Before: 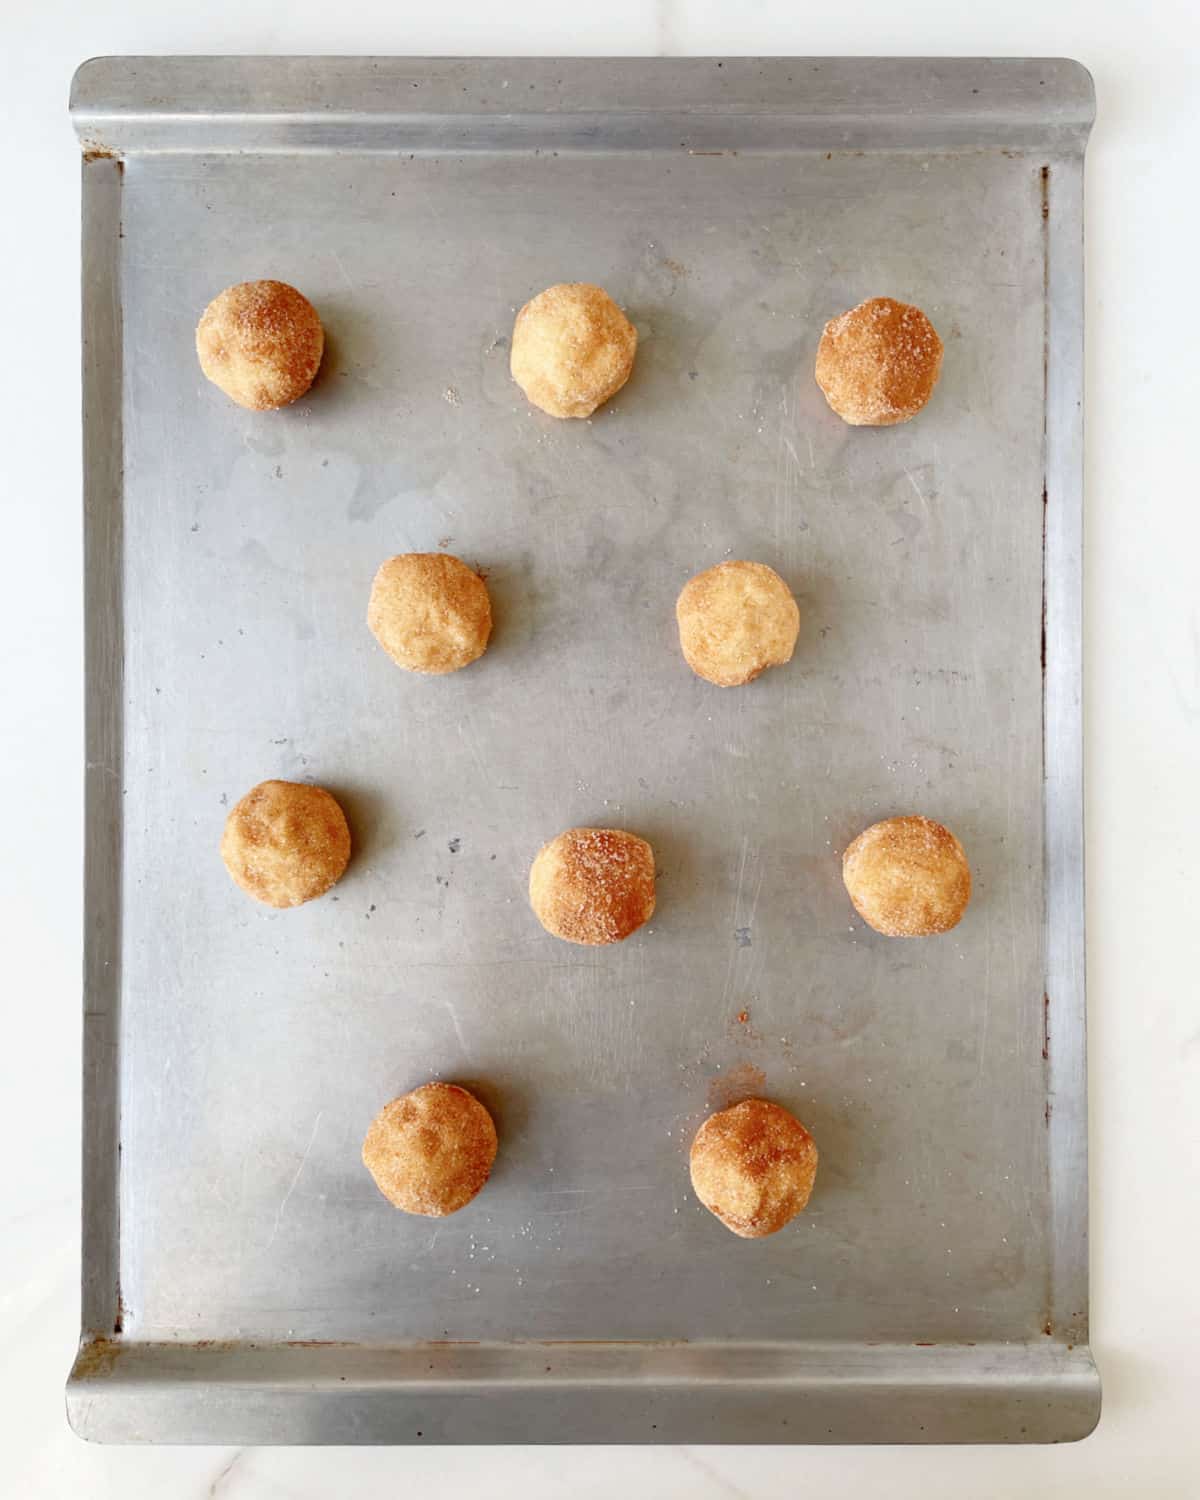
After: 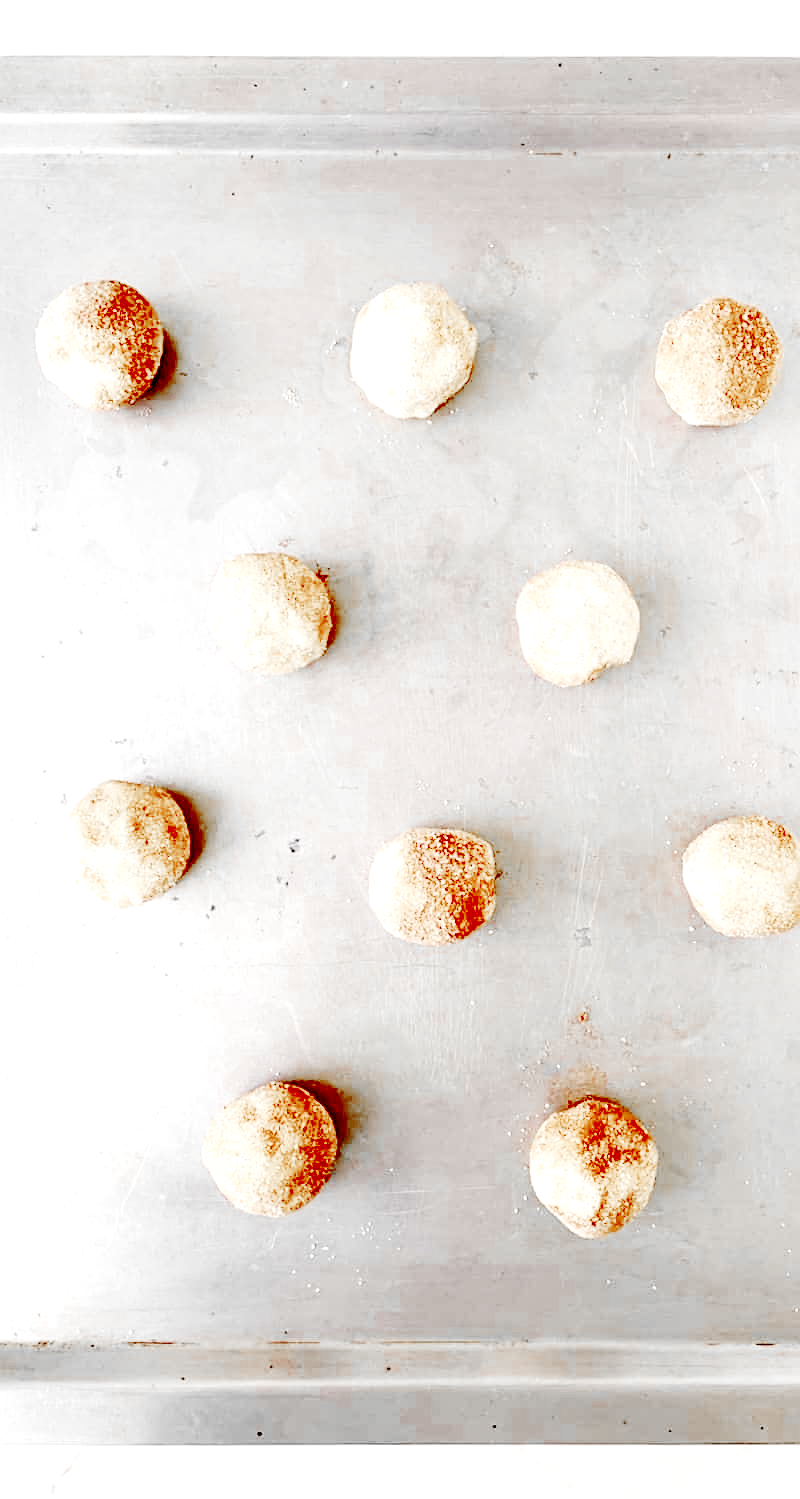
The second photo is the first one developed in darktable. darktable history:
contrast brightness saturation: contrast 0.035, brightness -0.031
crop and rotate: left 13.411%, right 19.901%
exposure: black level correction 0.012, exposure 0.696 EV, compensate highlight preservation false
base curve: curves: ch0 [(0, 0) (0.036, 0.01) (0.123, 0.254) (0.258, 0.504) (0.507, 0.748) (1, 1)], preserve colors none
color zones: curves: ch0 [(0, 0.497) (0.096, 0.361) (0.221, 0.538) (0.429, 0.5) (0.571, 0.5) (0.714, 0.5) (0.857, 0.5) (1, 0.497)]; ch1 [(0, 0.5) (0.143, 0.5) (0.257, -0.002) (0.429, 0.04) (0.571, -0.001) (0.714, -0.015) (0.857, 0.024) (1, 0.5)]
sharpen: on, module defaults
